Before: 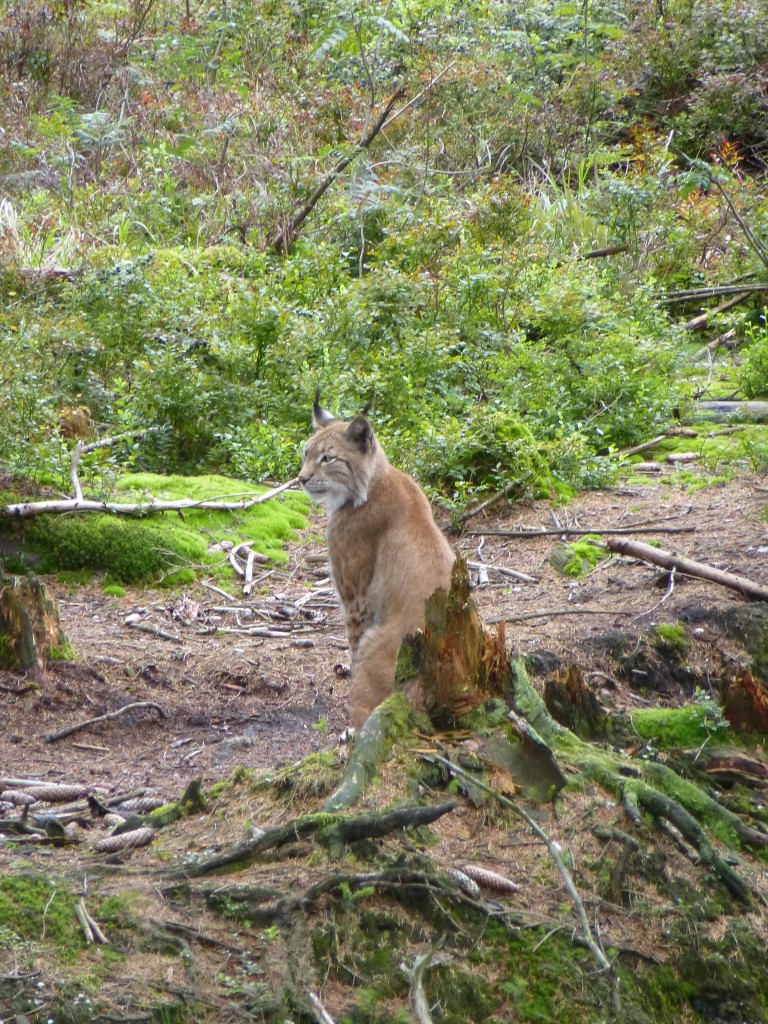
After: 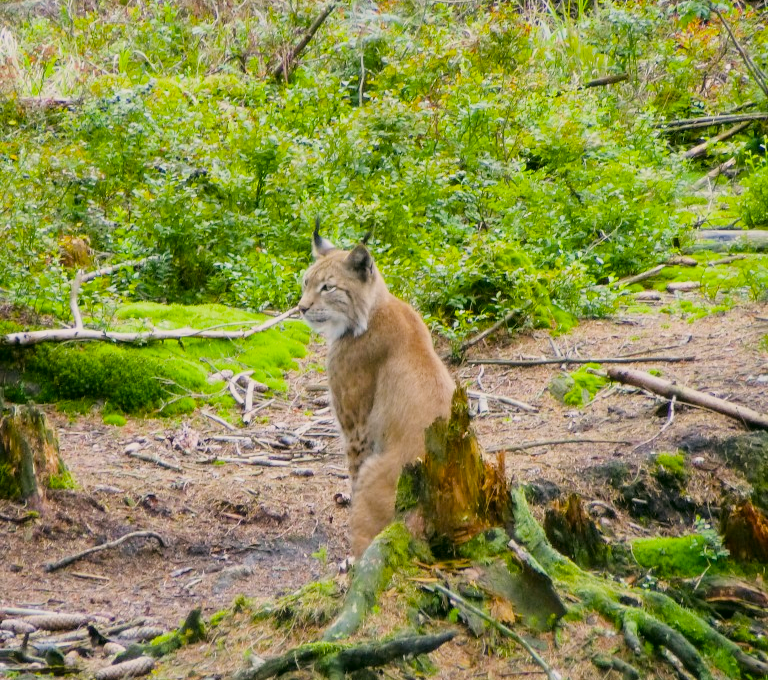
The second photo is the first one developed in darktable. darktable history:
exposure: exposure -0.168 EV, compensate highlight preservation false
crop: top 16.779%, bottom 16.781%
color balance rgb: linear chroma grading › global chroma 8.72%, perceptual saturation grading › global saturation 29.632%, perceptual brilliance grading › global brilliance 12.392%, perceptual brilliance grading › highlights 15.302%
color correction: highlights a* 3.93, highlights b* 4.94, shadows a* -7.73, shadows b* 4.92
filmic rgb: middle gray luminance 29.92%, black relative exposure -8.94 EV, white relative exposure 6.99 EV, target black luminance 0%, hardness 2.92, latitude 1.34%, contrast 0.961, highlights saturation mix 4.67%, shadows ↔ highlights balance 12.88%
